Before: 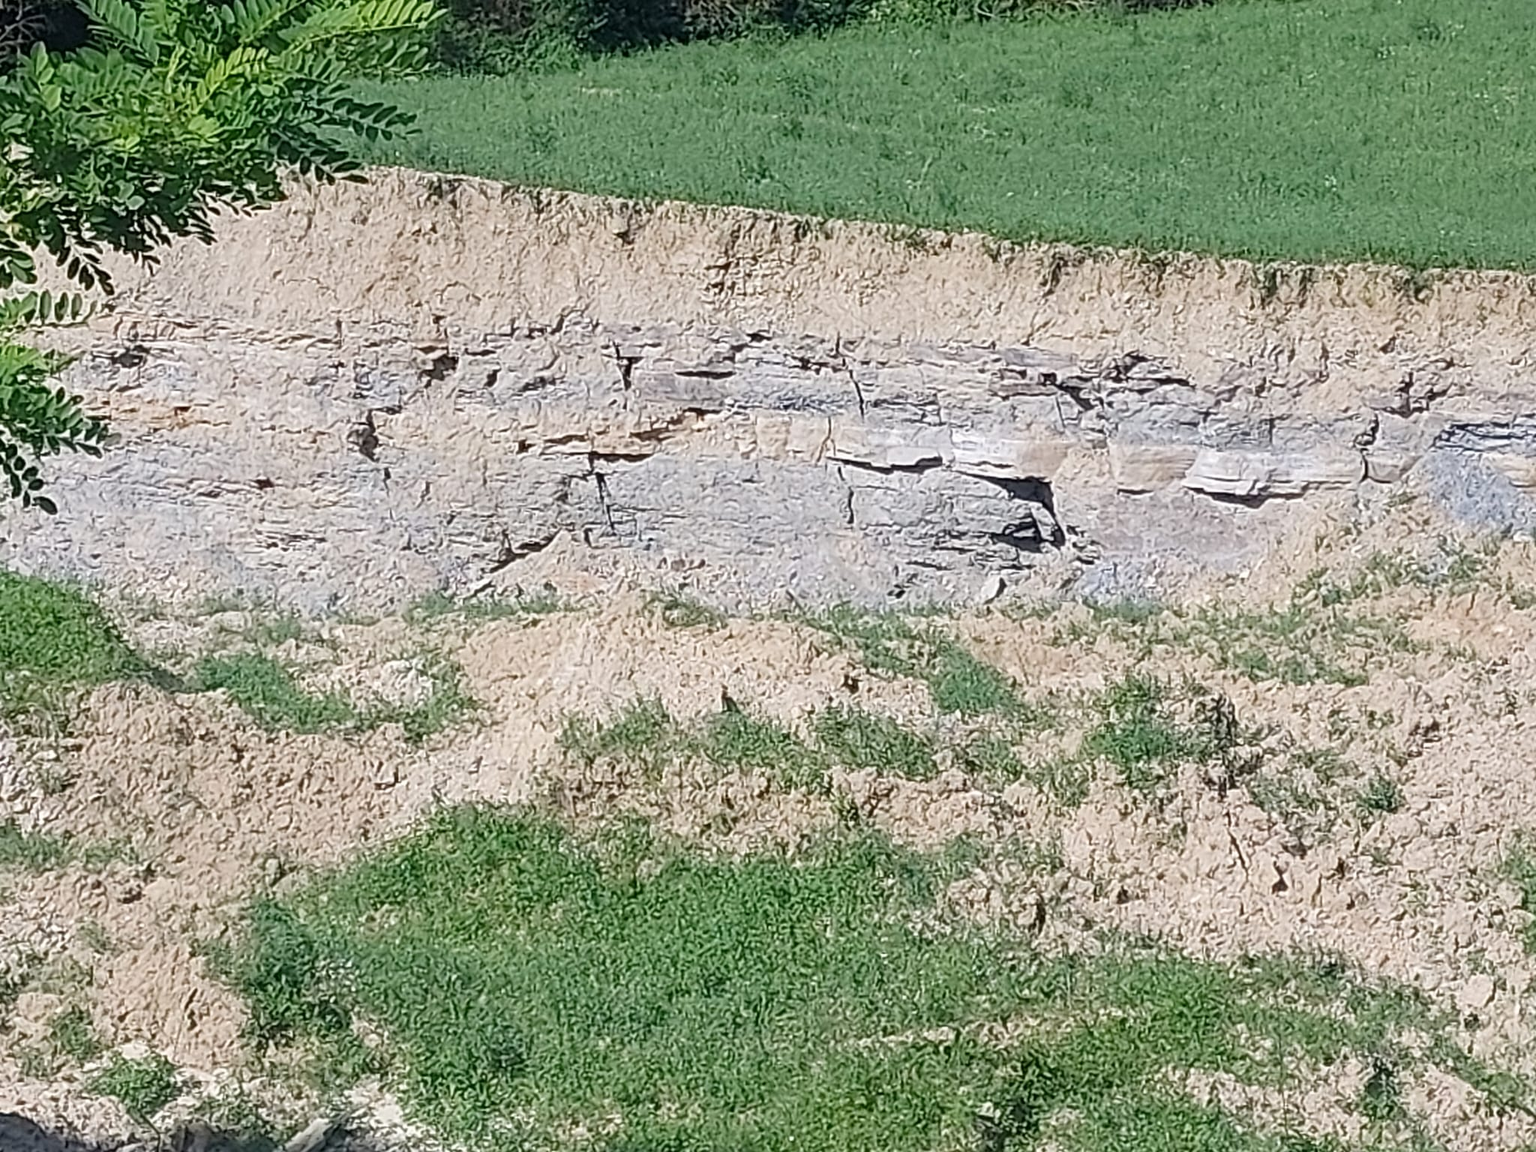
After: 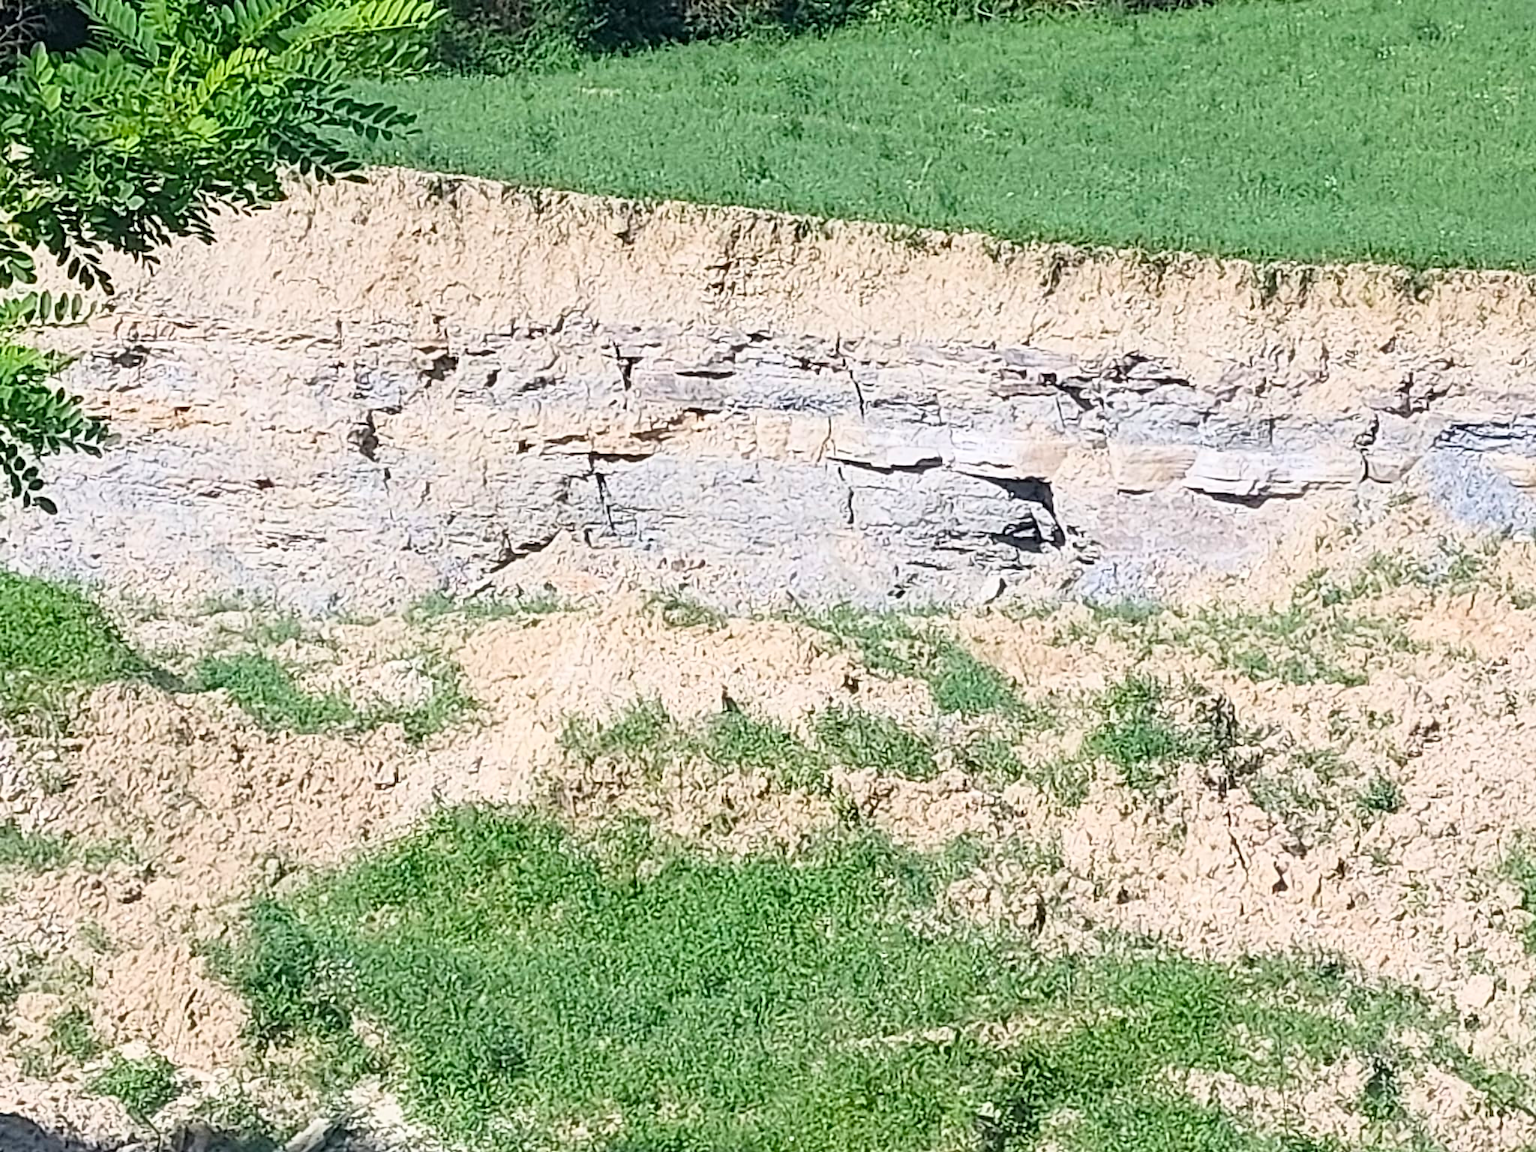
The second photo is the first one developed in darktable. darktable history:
color balance rgb: shadows lift › luminance -10.036%, shadows lift › chroma 0.934%, shadows lift › hue 113°, perceptual saturation grading › global saturation 16%, global vibrance 9.337%
base curve: curves: ch0 [(0, 0) (0.579, 0.807) (1, 1)]
